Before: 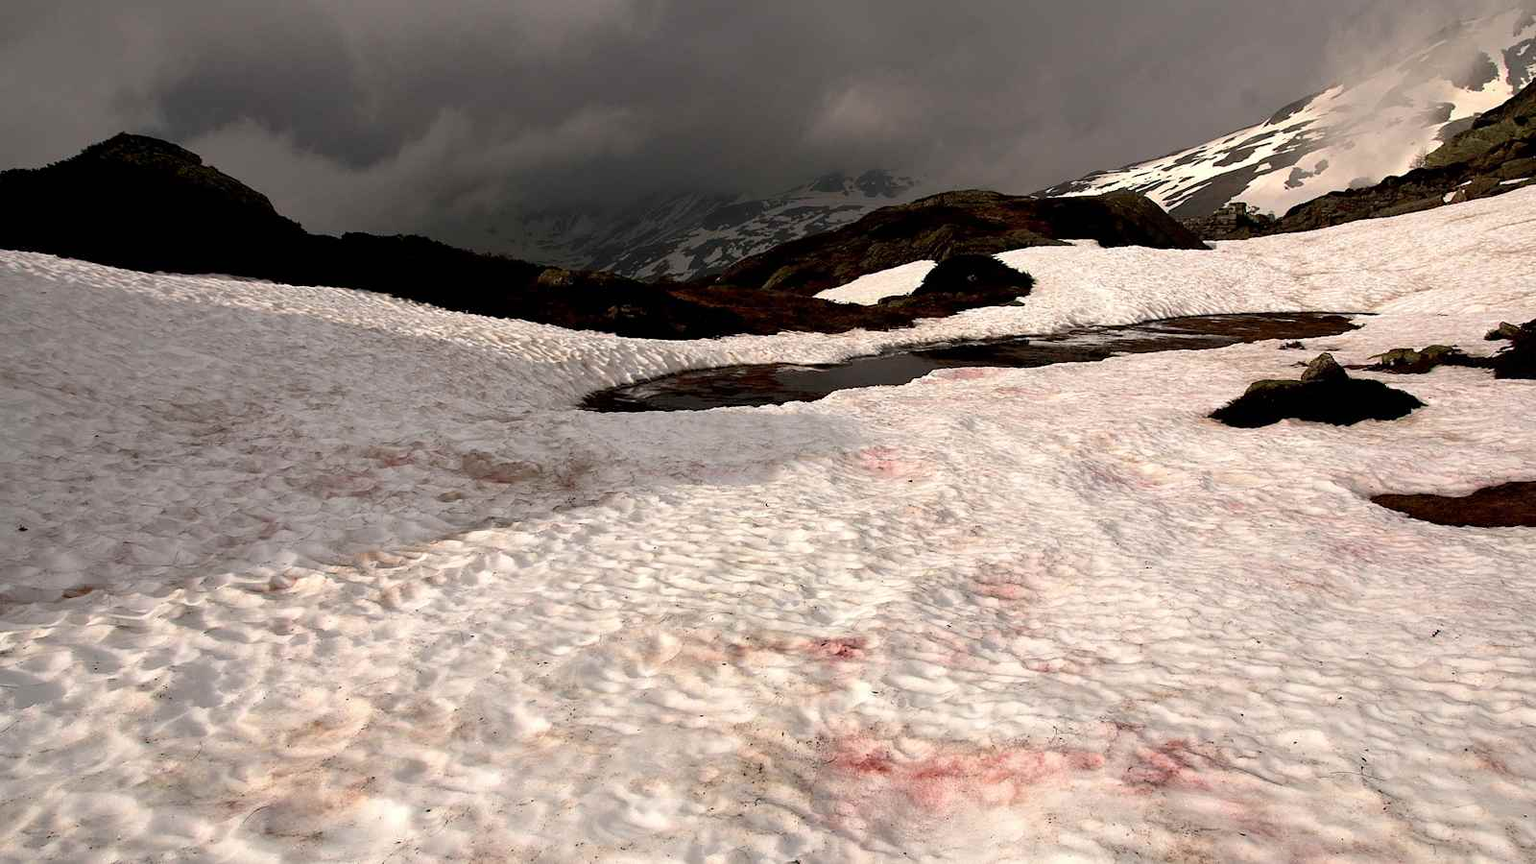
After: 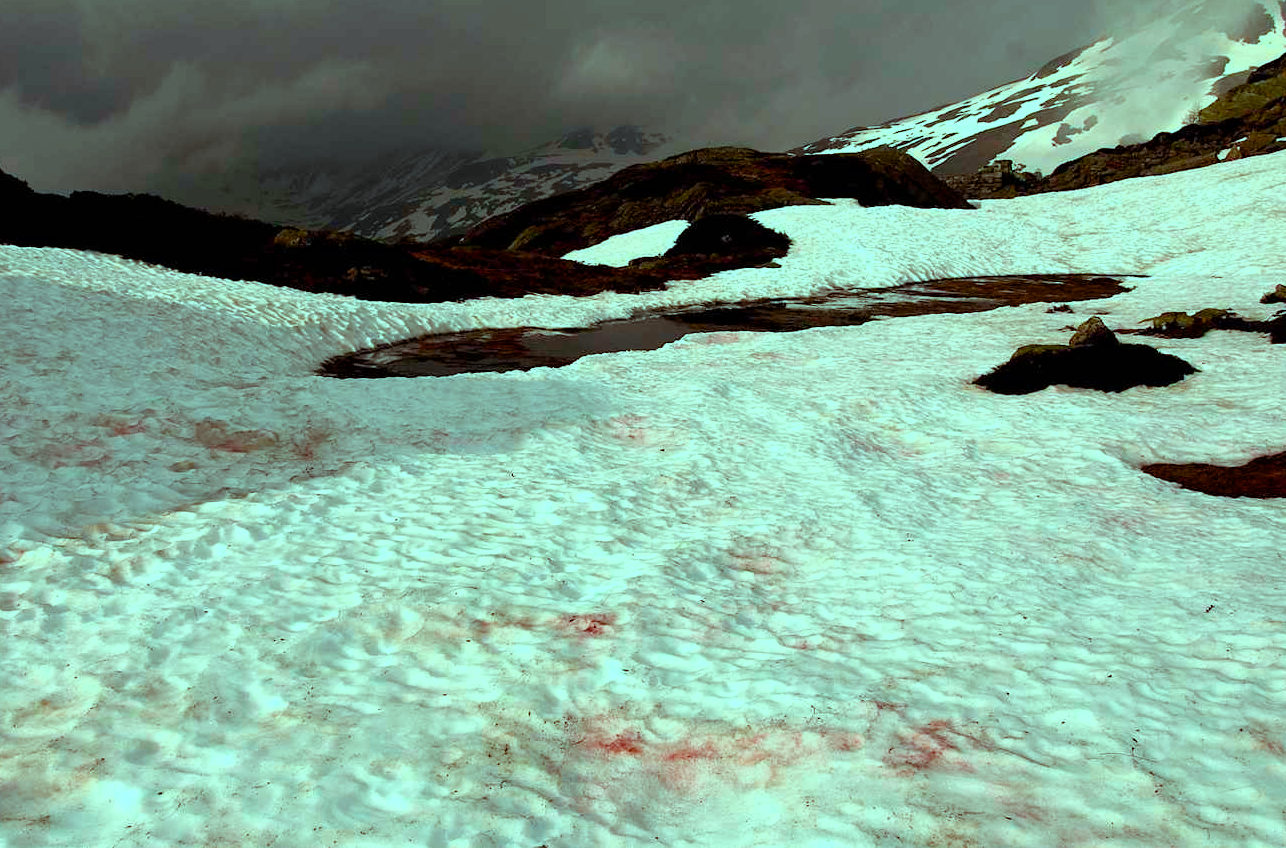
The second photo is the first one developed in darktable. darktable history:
crop and rotate: left 17.905%, top 5.777%, right 1.673%
color balance rgb: power › hue 214.07°, highlights gain › chroma 7.598%, highlights gain › hue 182.03°, perceptual saturation grading › global saturation 20%, perceptual saturation grading › highlights -25.466%, perceptual saturation grading › shadows 50.199%
